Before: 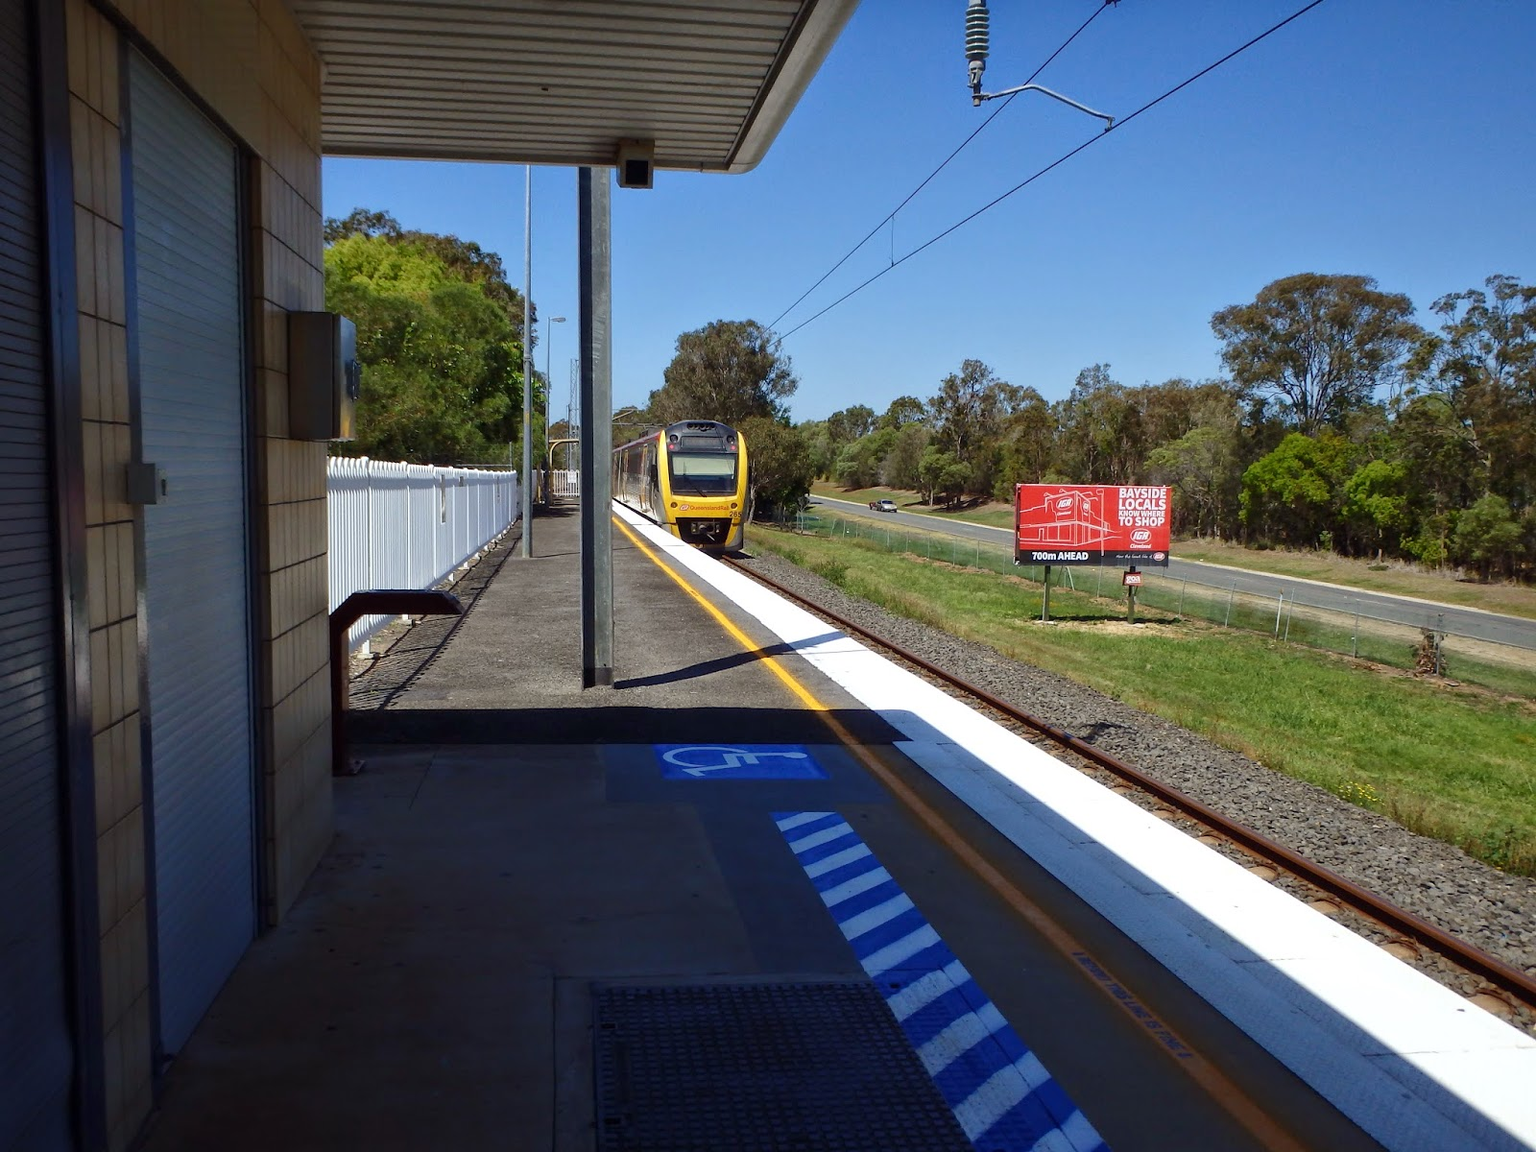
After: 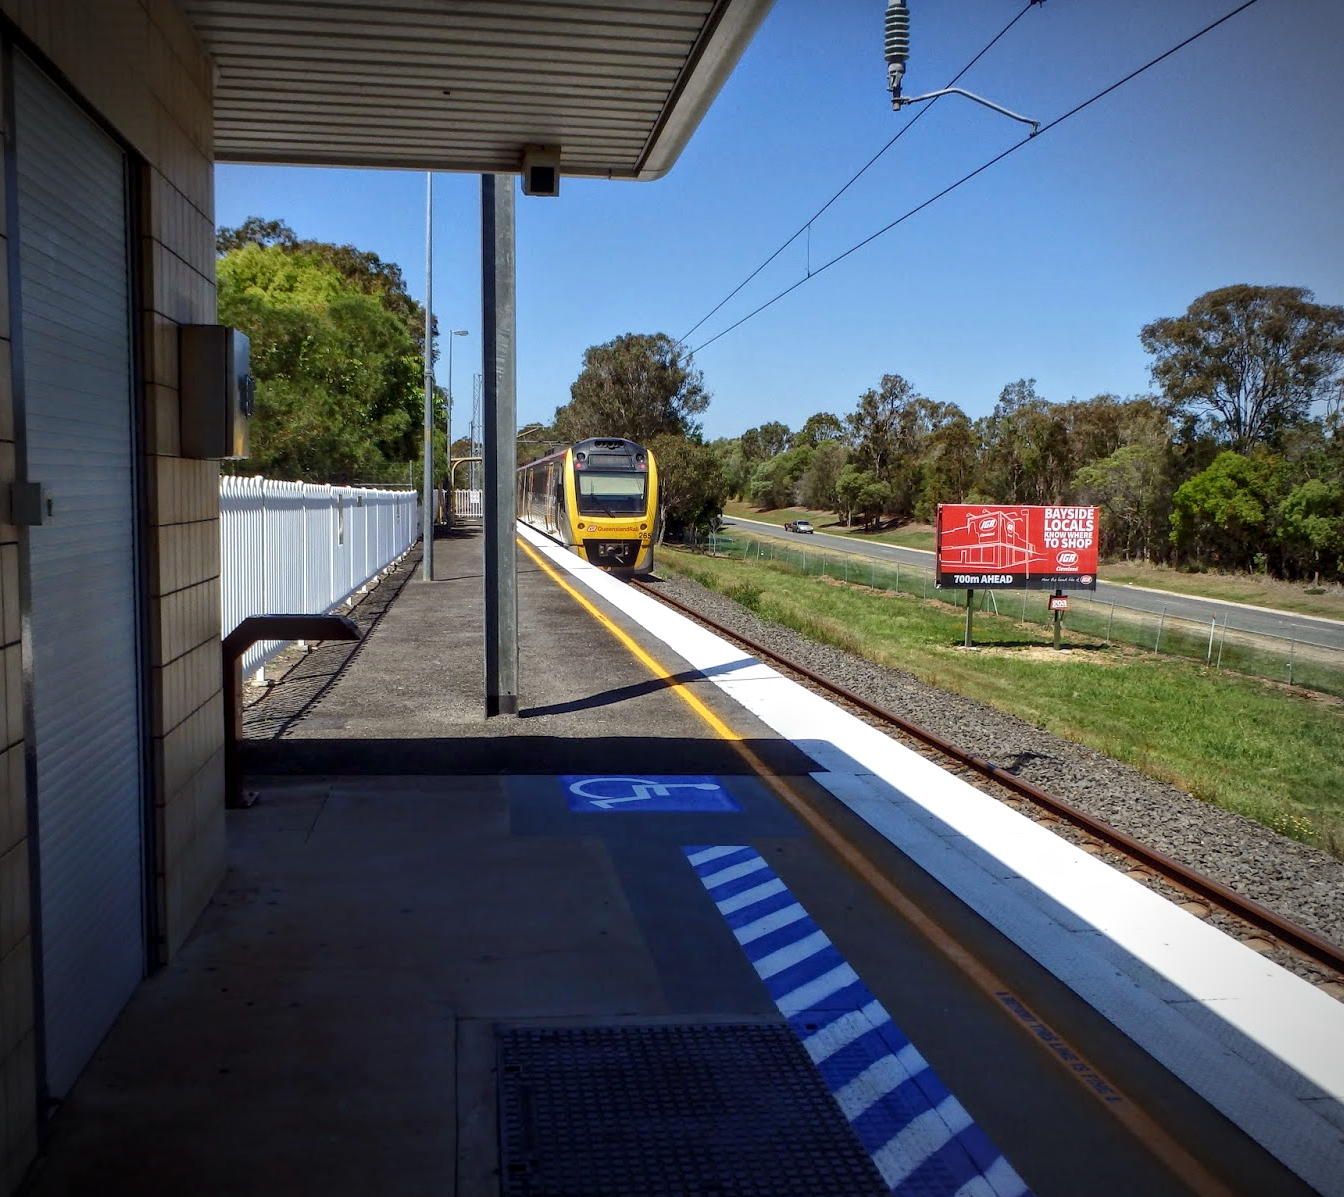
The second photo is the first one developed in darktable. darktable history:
crop: left 7.598%, right 7.873%
local contrast: detail 130%
vignetting: on, module defaults
